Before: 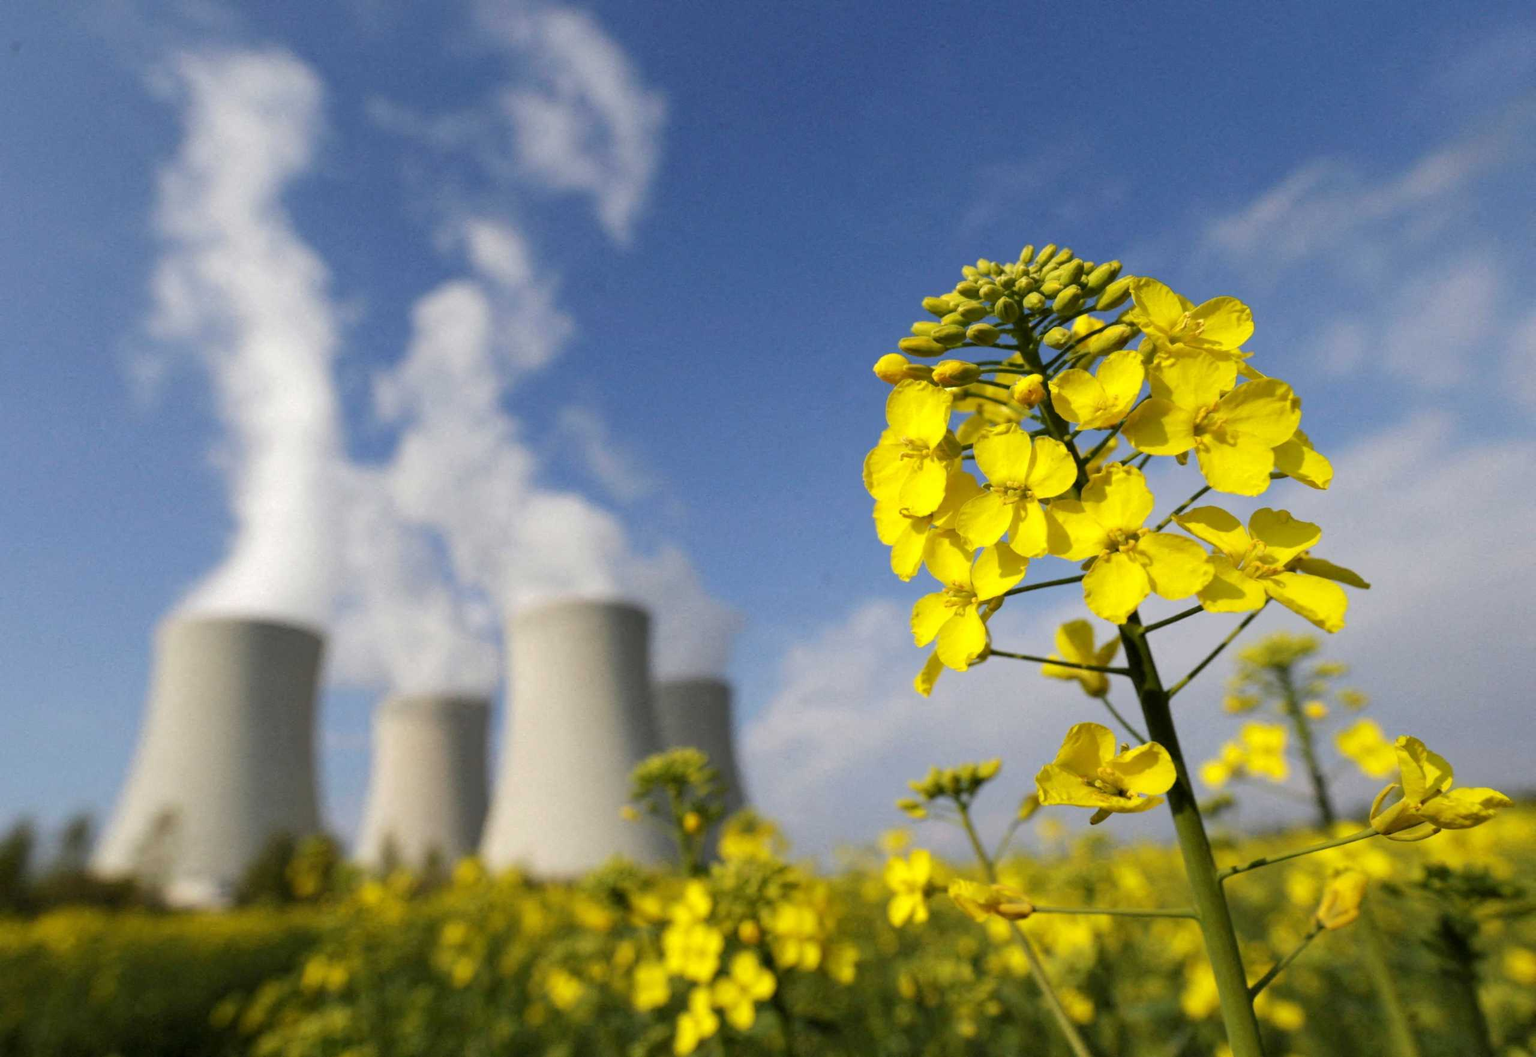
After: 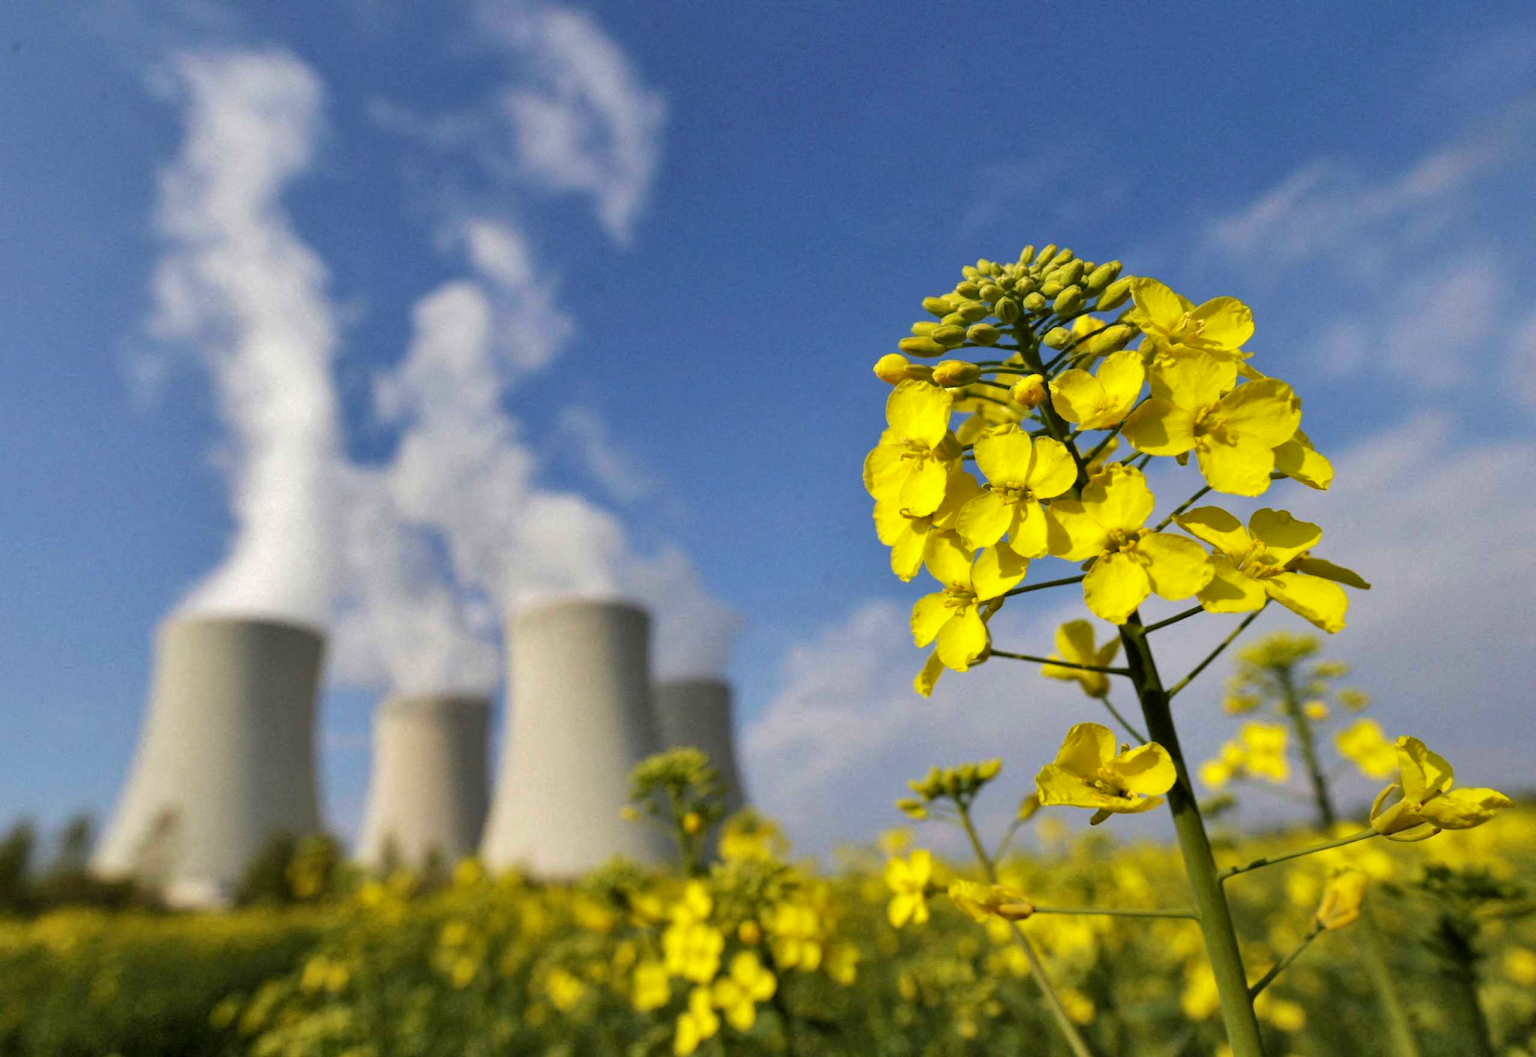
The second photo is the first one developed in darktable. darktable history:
velvia: on, module defaults
shadows and highlights: soften with gaussian
exposure: black level correction 0.001, compensate highlight preservation false
